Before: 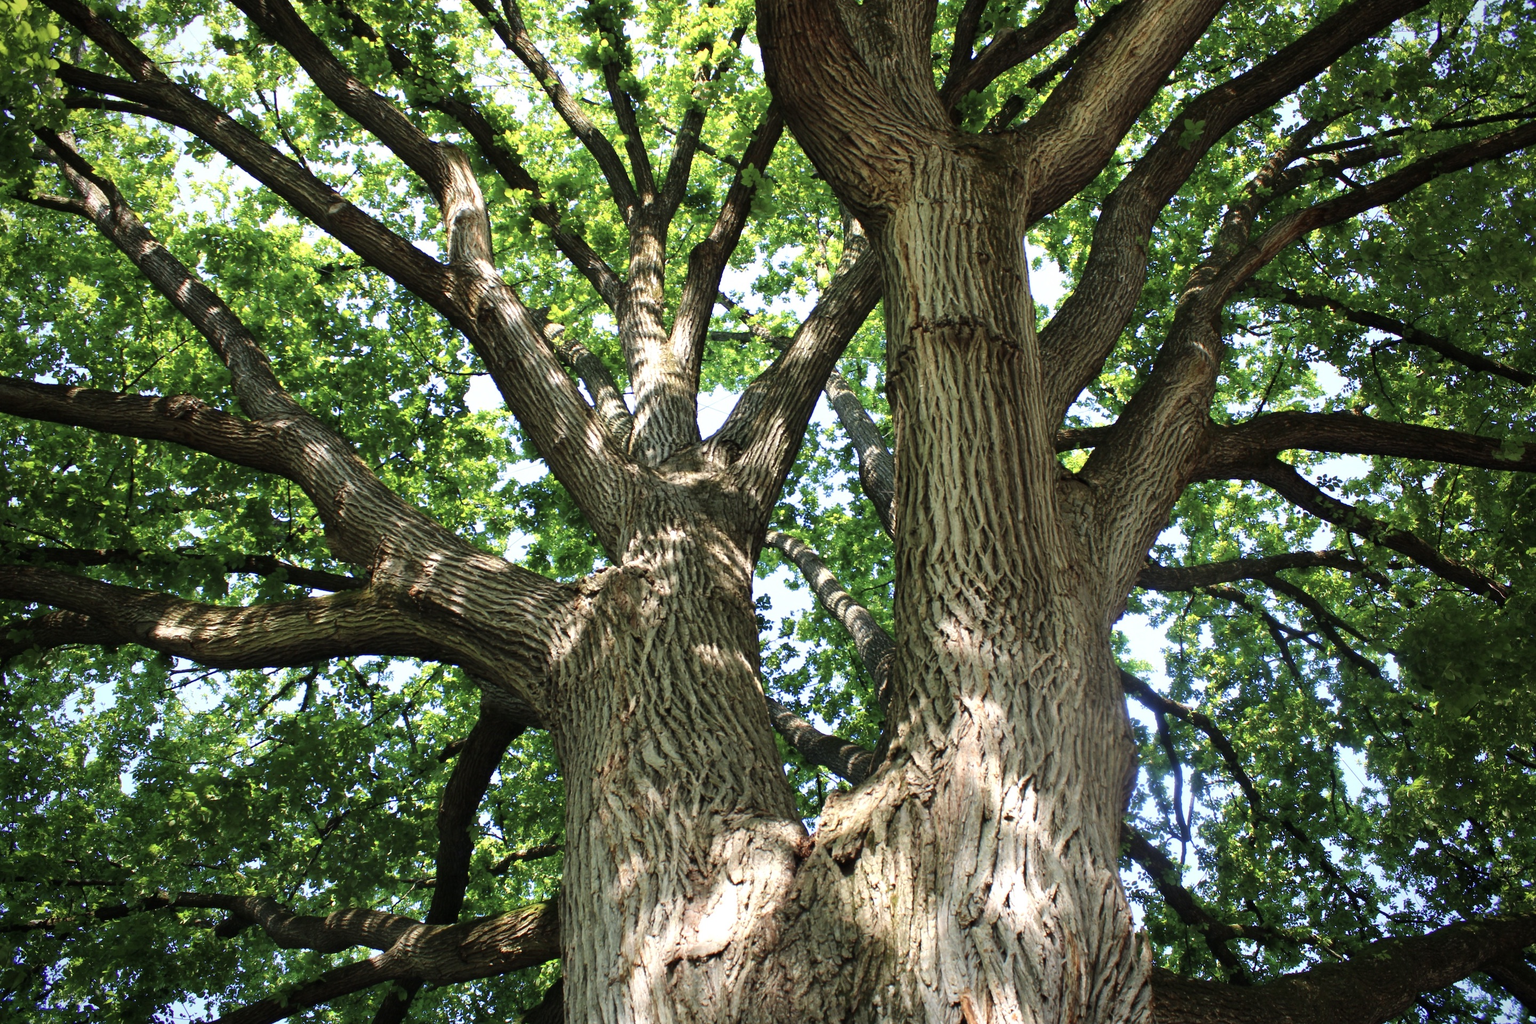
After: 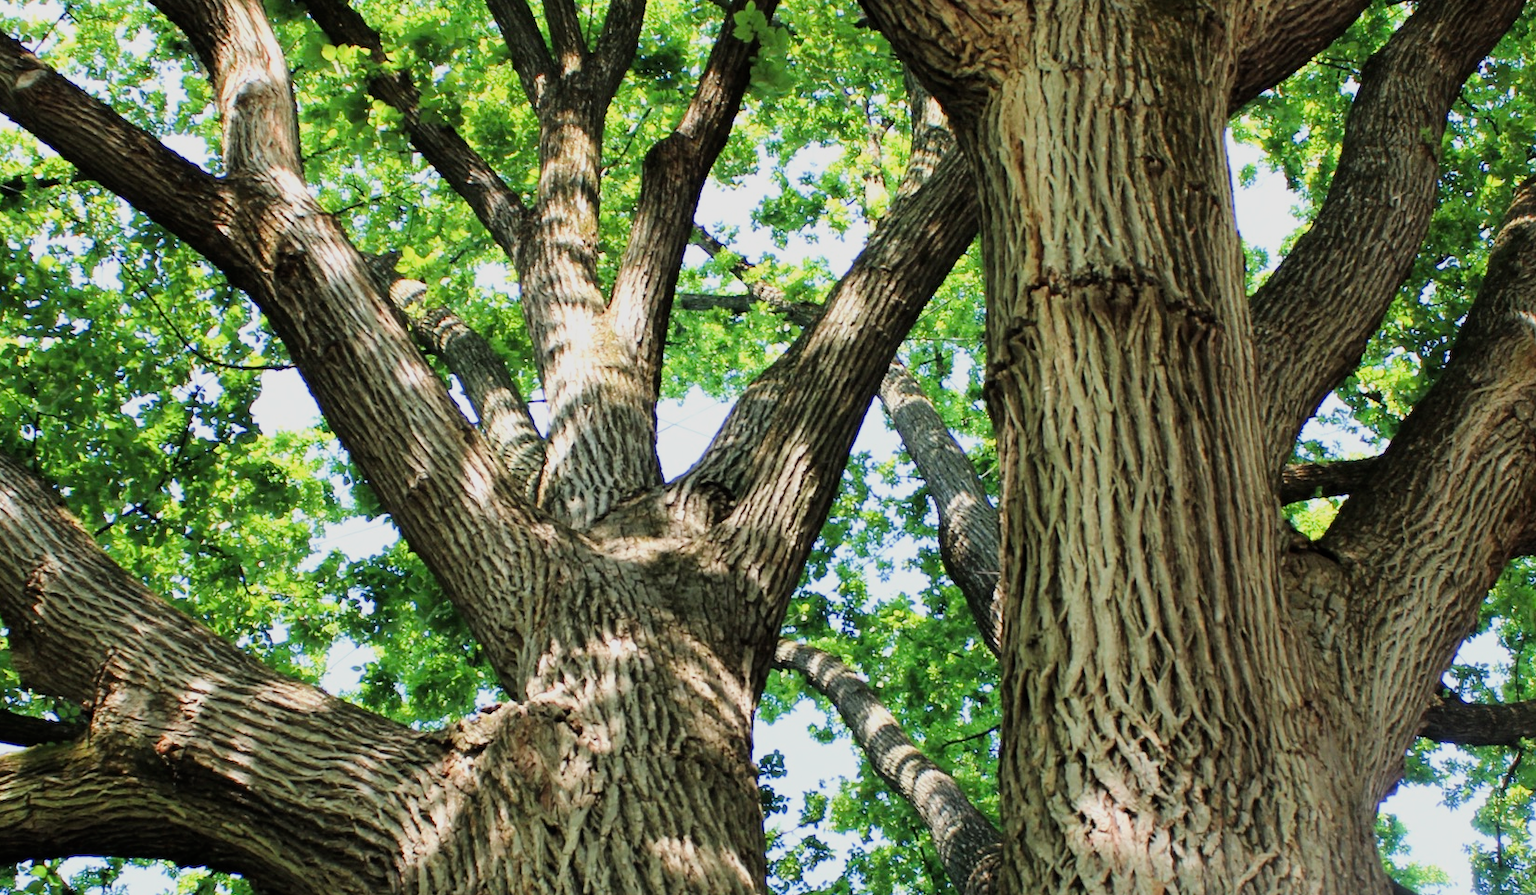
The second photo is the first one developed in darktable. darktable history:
filmic rgb: black relative exposure -7.65 EV, white relative exposure 4.56 EV, threshold 5.99 EV, hardness 3.61, enable highlight reconstruction true
crop: left 20.813%, top 15.934%, right 21.675%, bottom 33.796%
exposure: exposure 0.496 EV, compensate highlight preservation false
